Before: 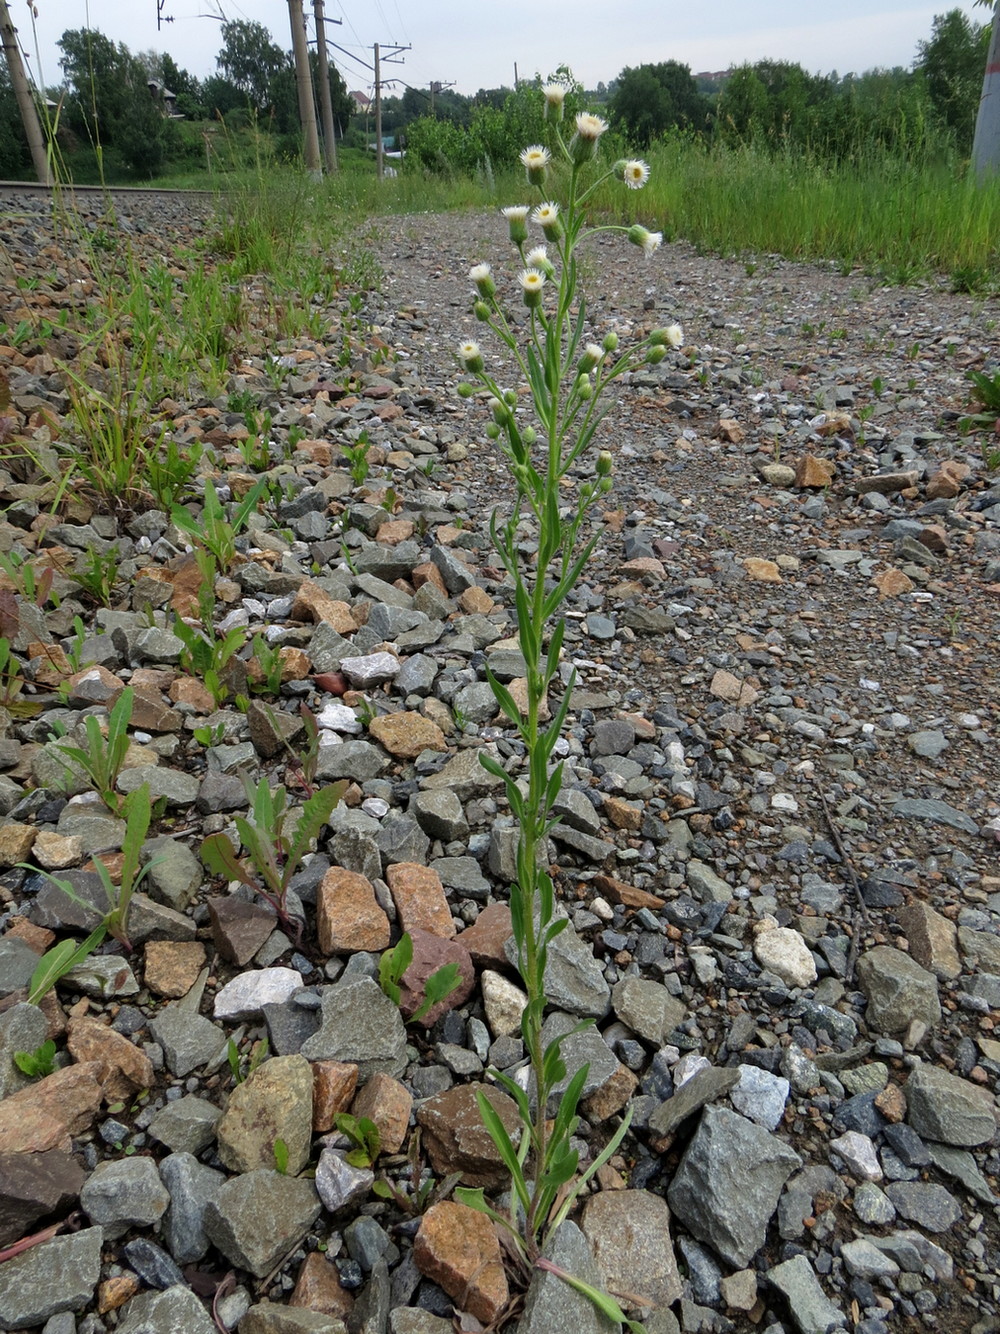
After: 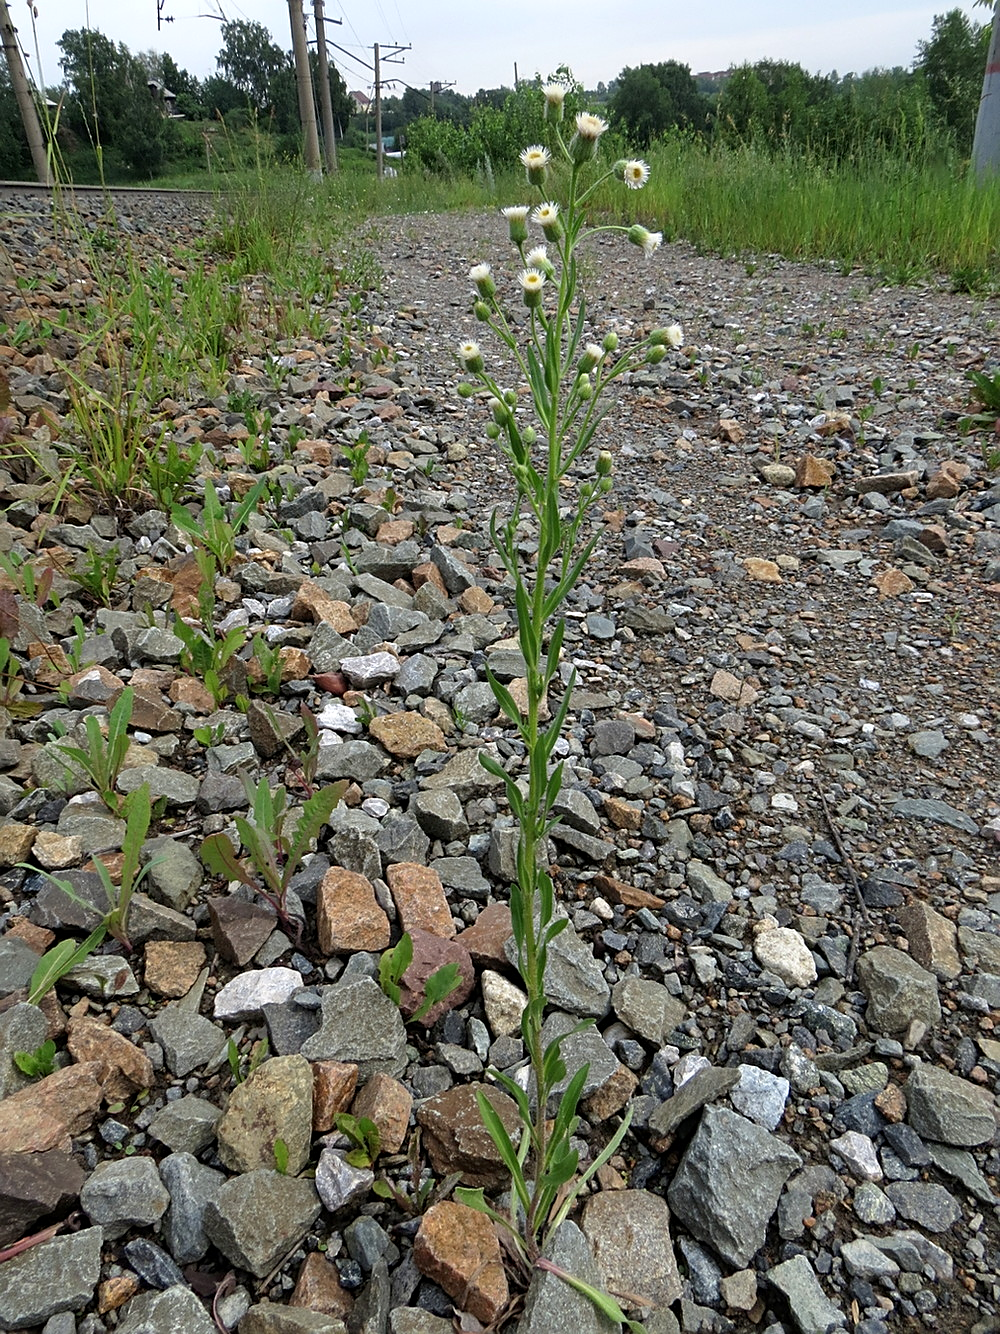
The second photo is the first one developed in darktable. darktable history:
sharpen: on, module defaults
shadows and highlights: shadows -12.88, white point adjustment 3.96, highlights 27.33
